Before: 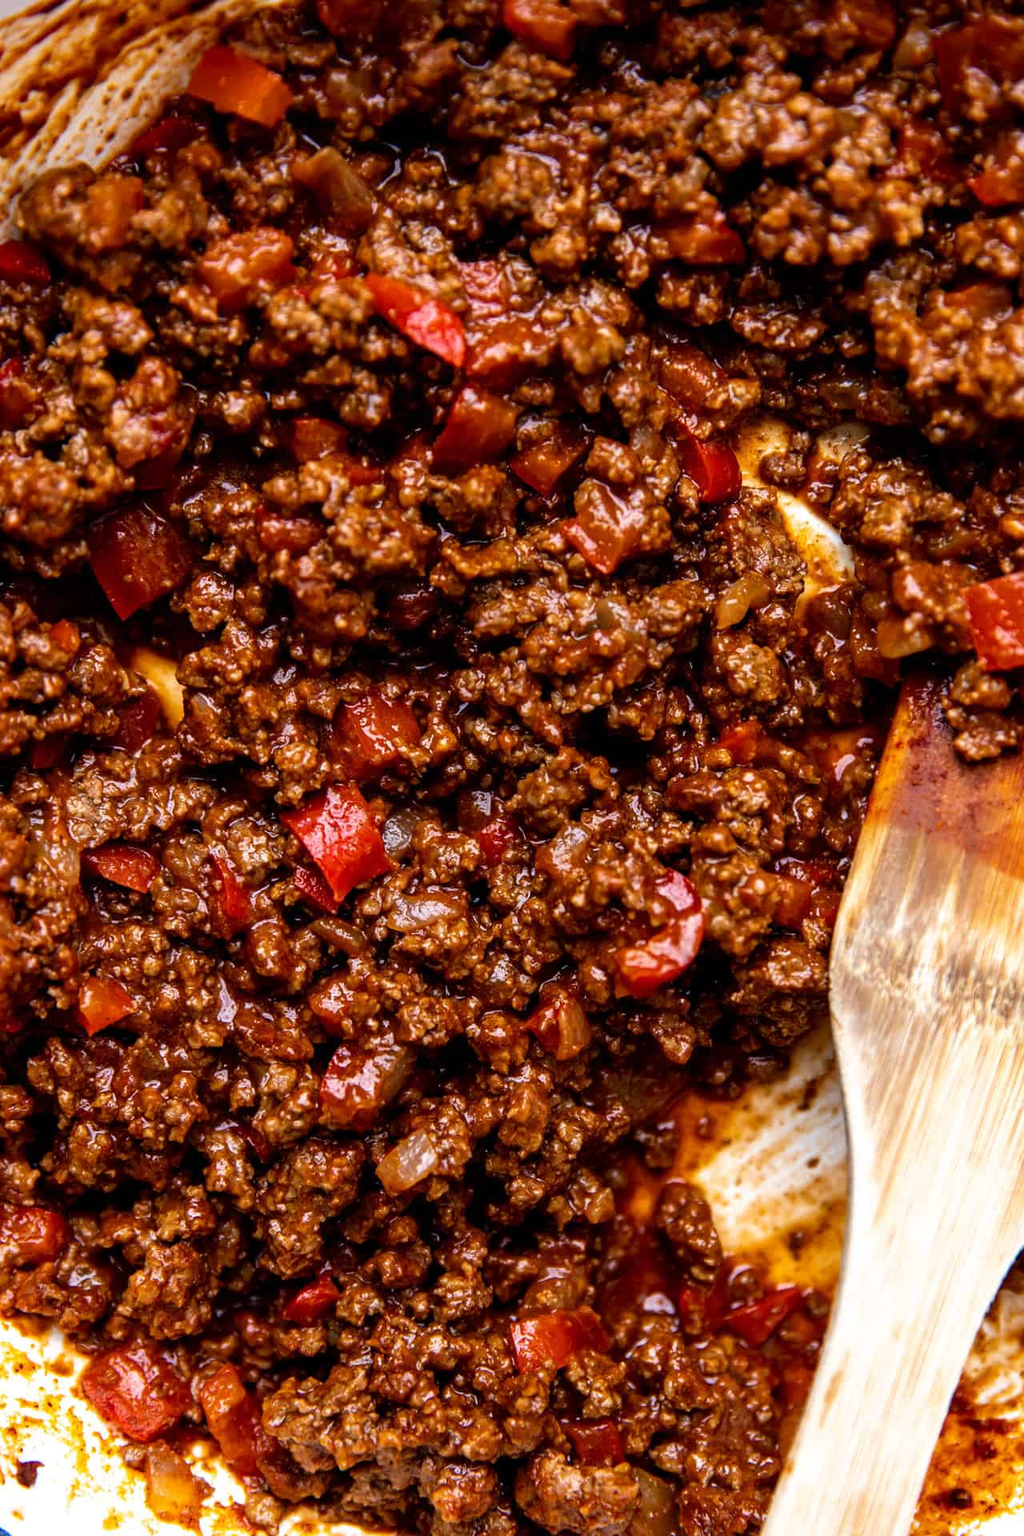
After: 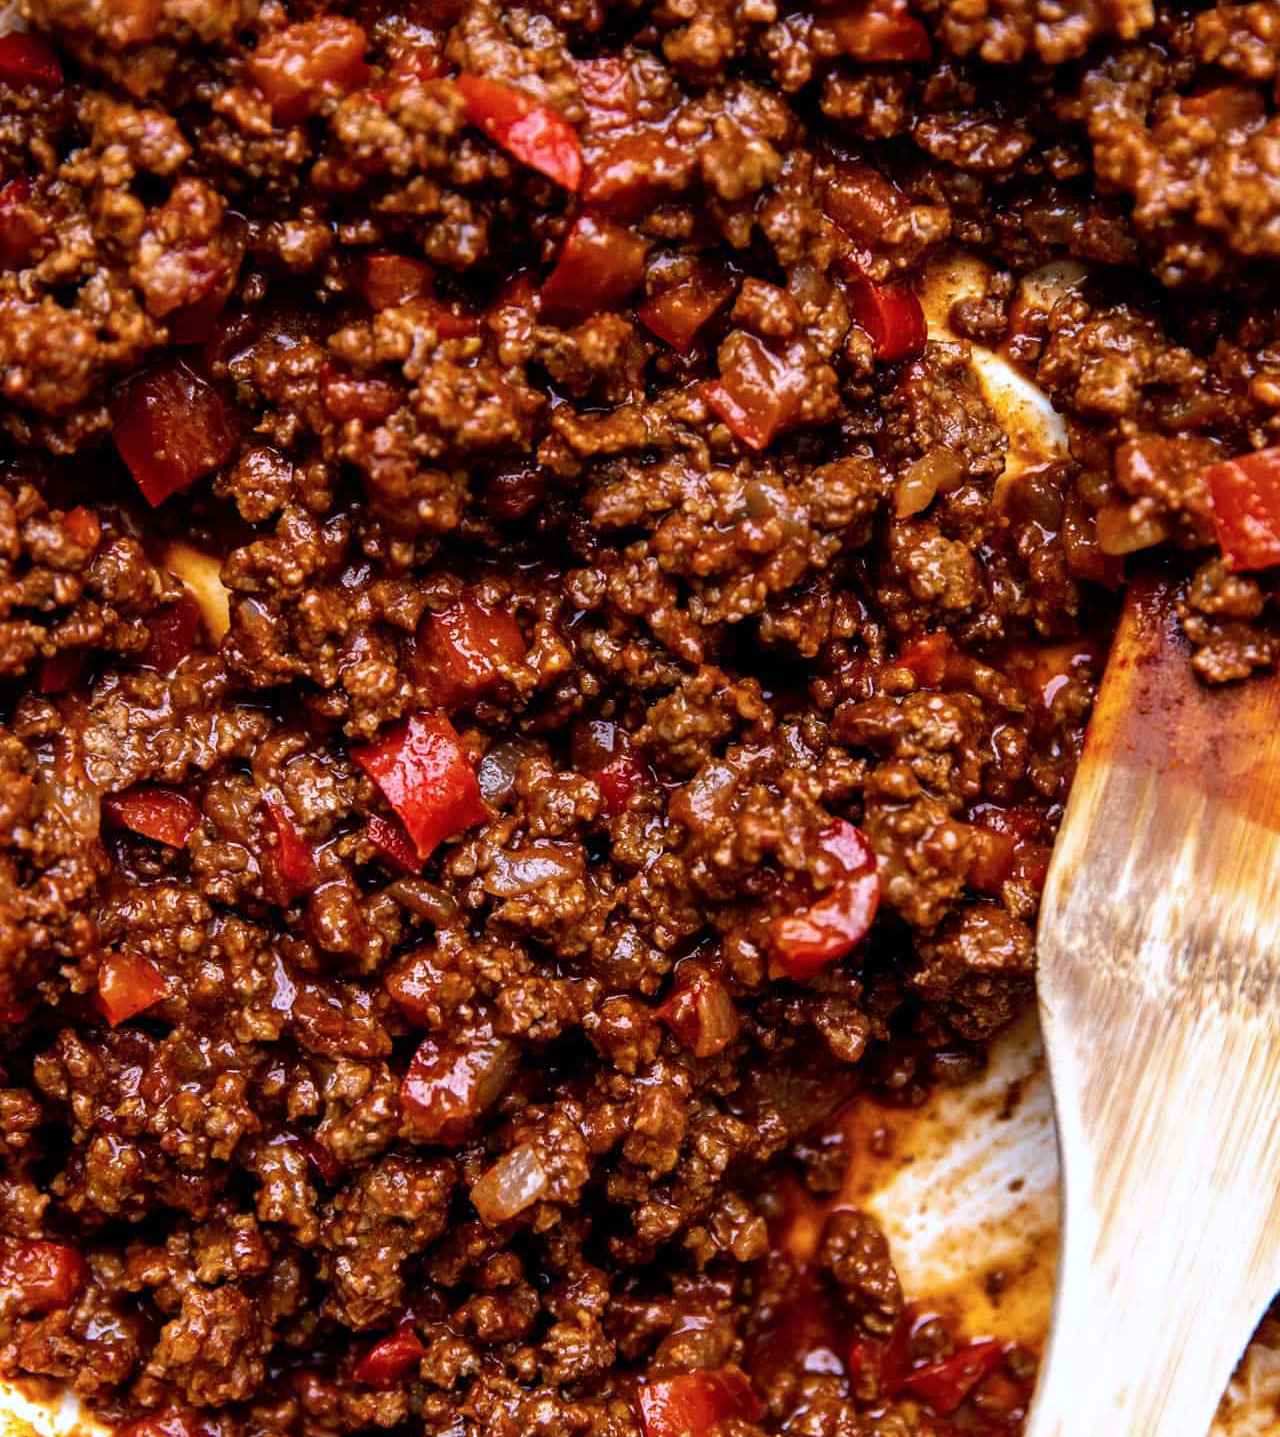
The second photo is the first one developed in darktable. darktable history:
crop: top 14.007%, bottom 11.134%
color calibration: illuminant as shot in camera, x 0.358, y 0.373, temperature 4628.91 K, saturation algorithm version 1 (2020)
